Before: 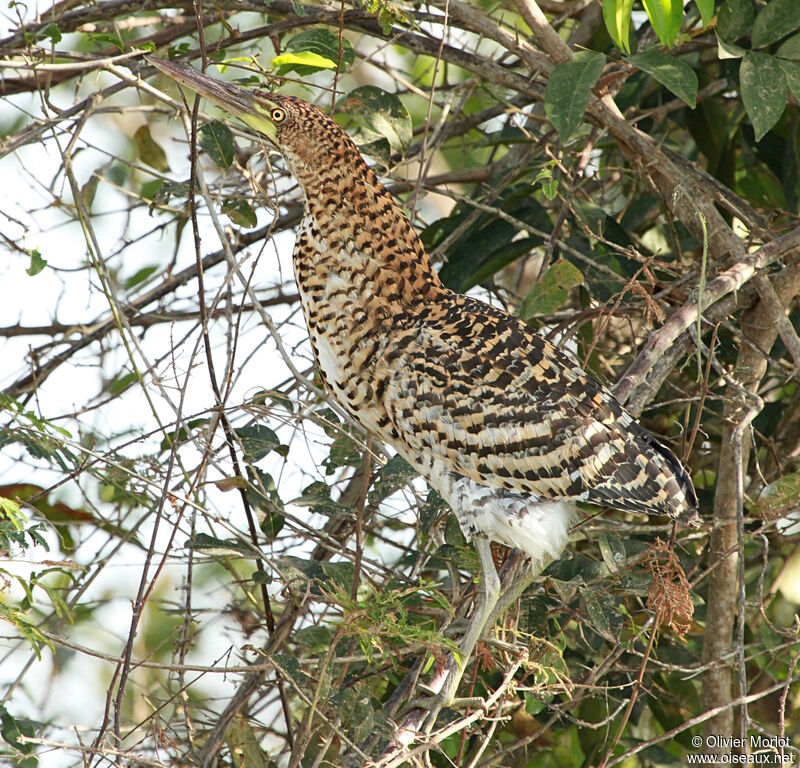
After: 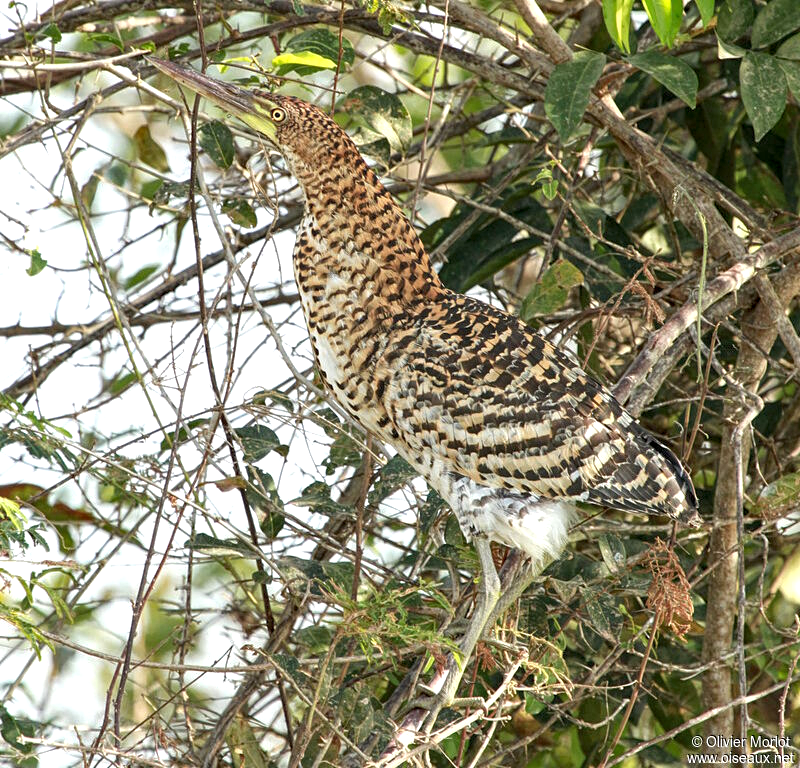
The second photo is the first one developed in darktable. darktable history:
local contrast: highlights 99%, shadows 86%, detail 160%, midtone range 0.2
exposure: exposure 0.2 EV, compensate highlight preservation false
haze removal: compatibility mode true, adaptive false
